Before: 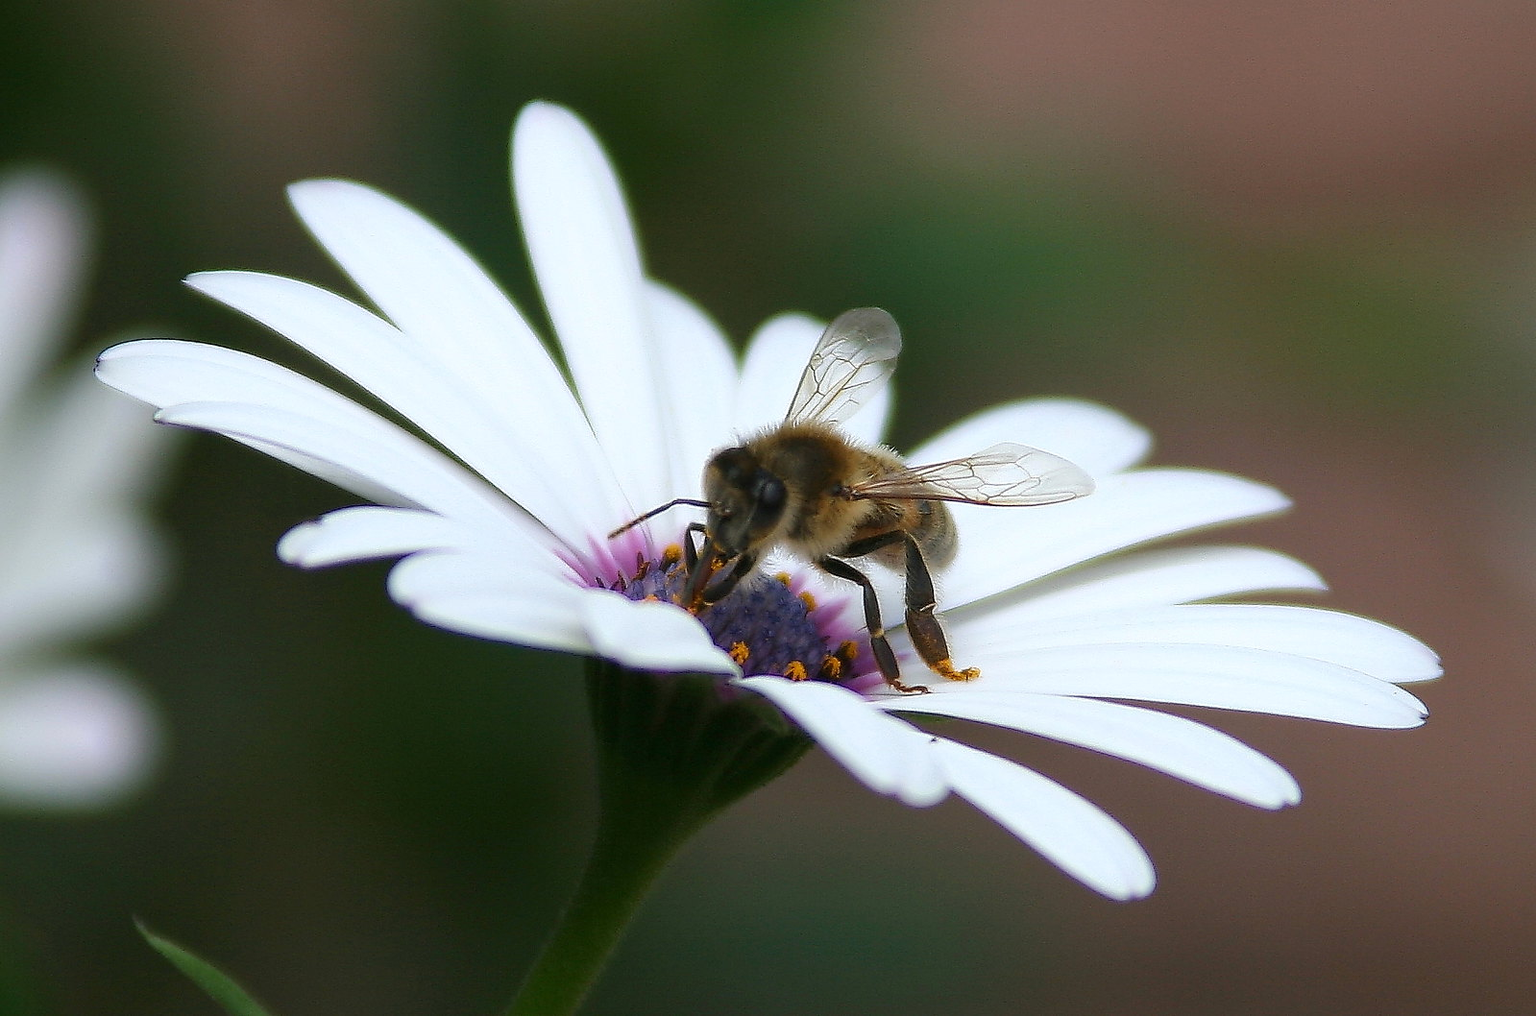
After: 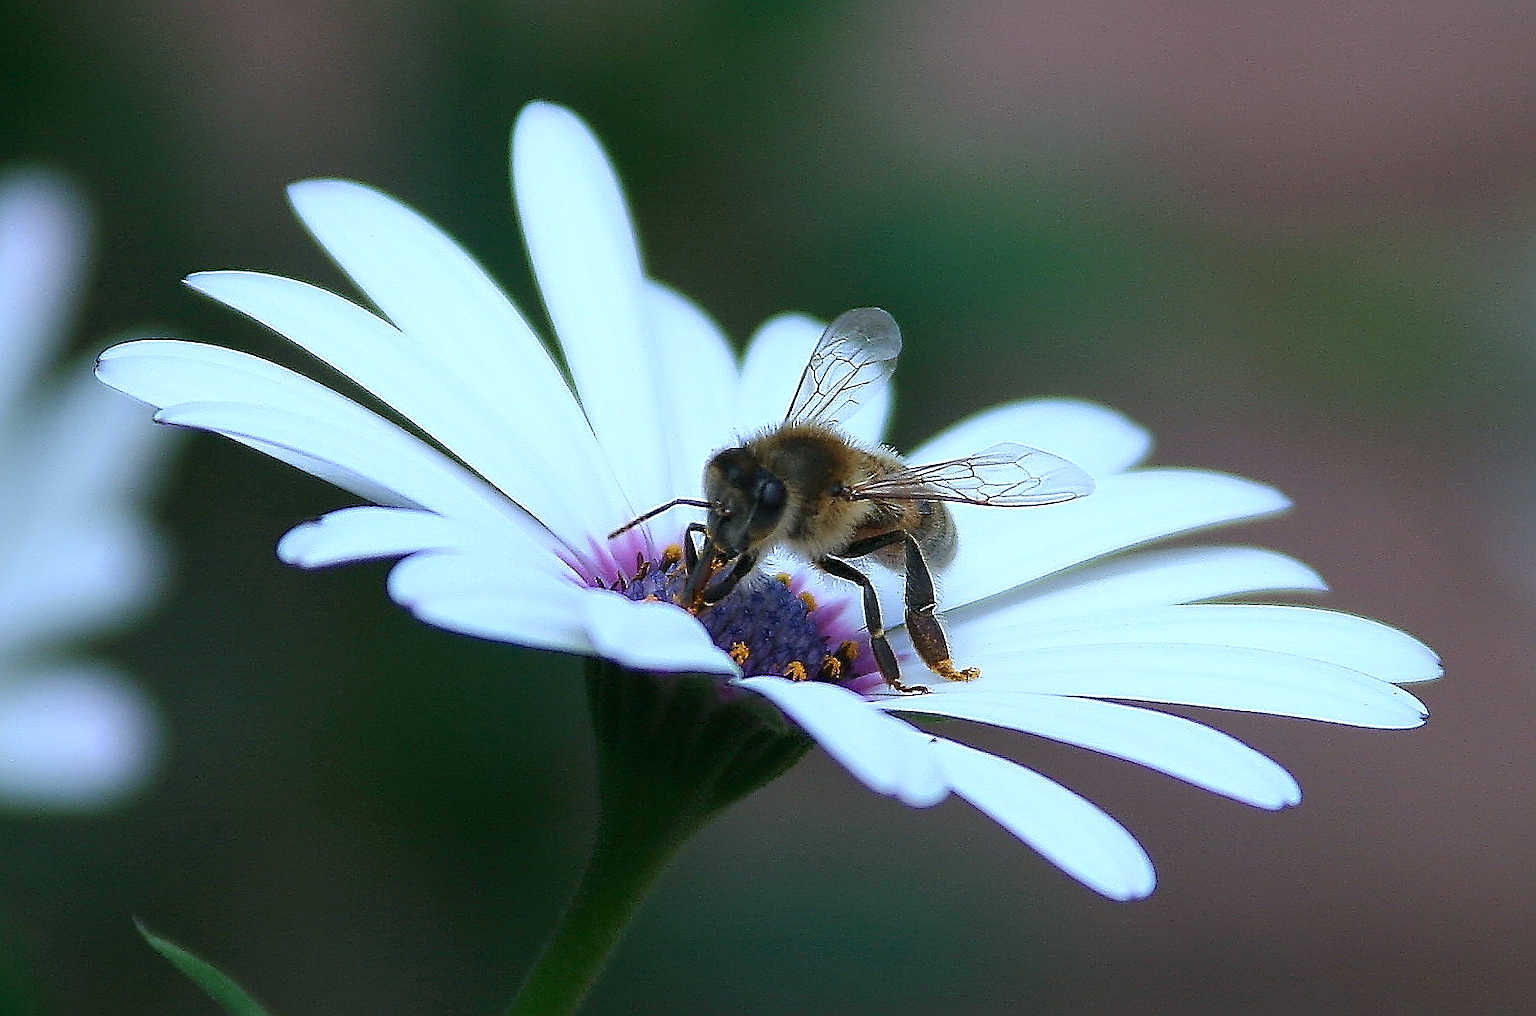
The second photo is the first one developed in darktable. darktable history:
sharpen: amount 0.991
color calibration: illuminant custom, x 0.388, y 0.387, temperature 3811.88 K
color balance rgb: perceptual saturation grading › global saturation 0.716%, saturation formula JzAzBz (2021)
